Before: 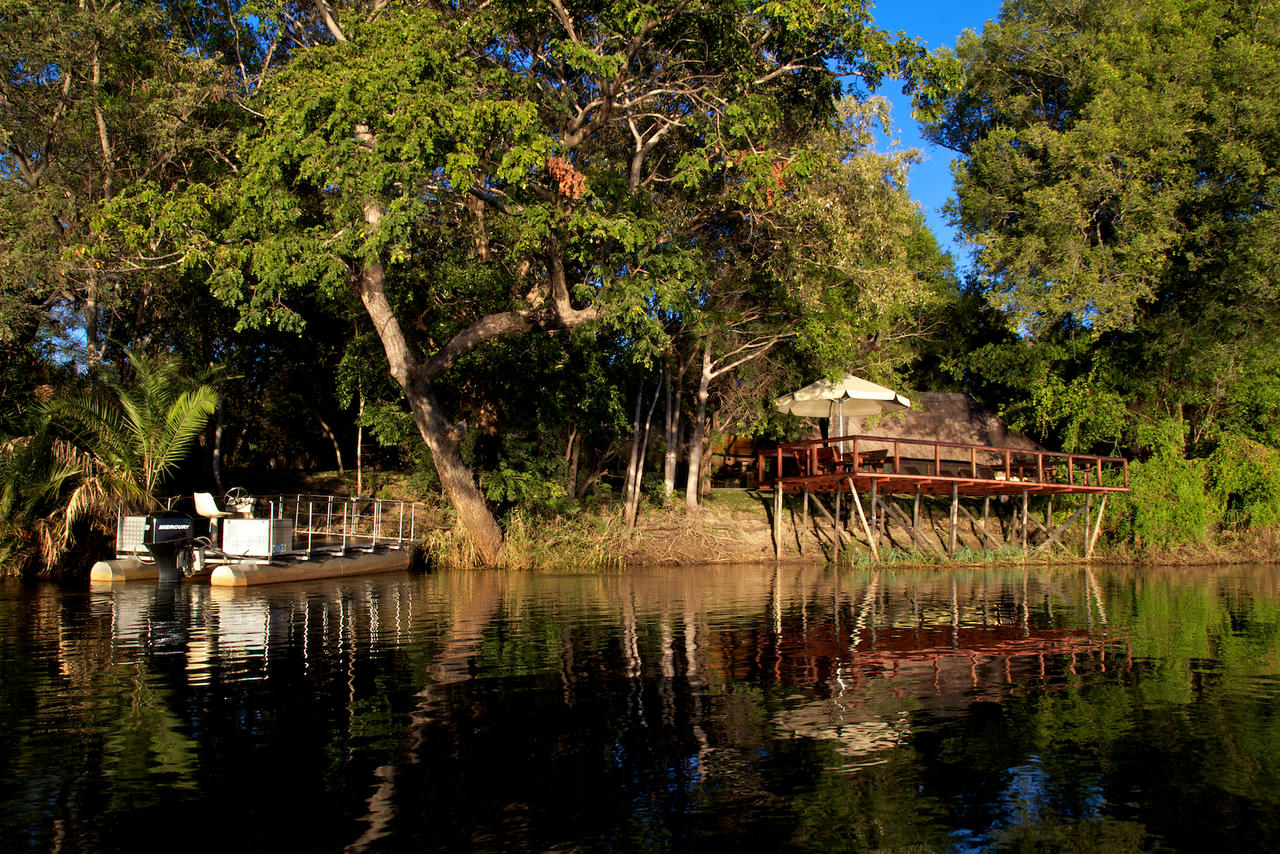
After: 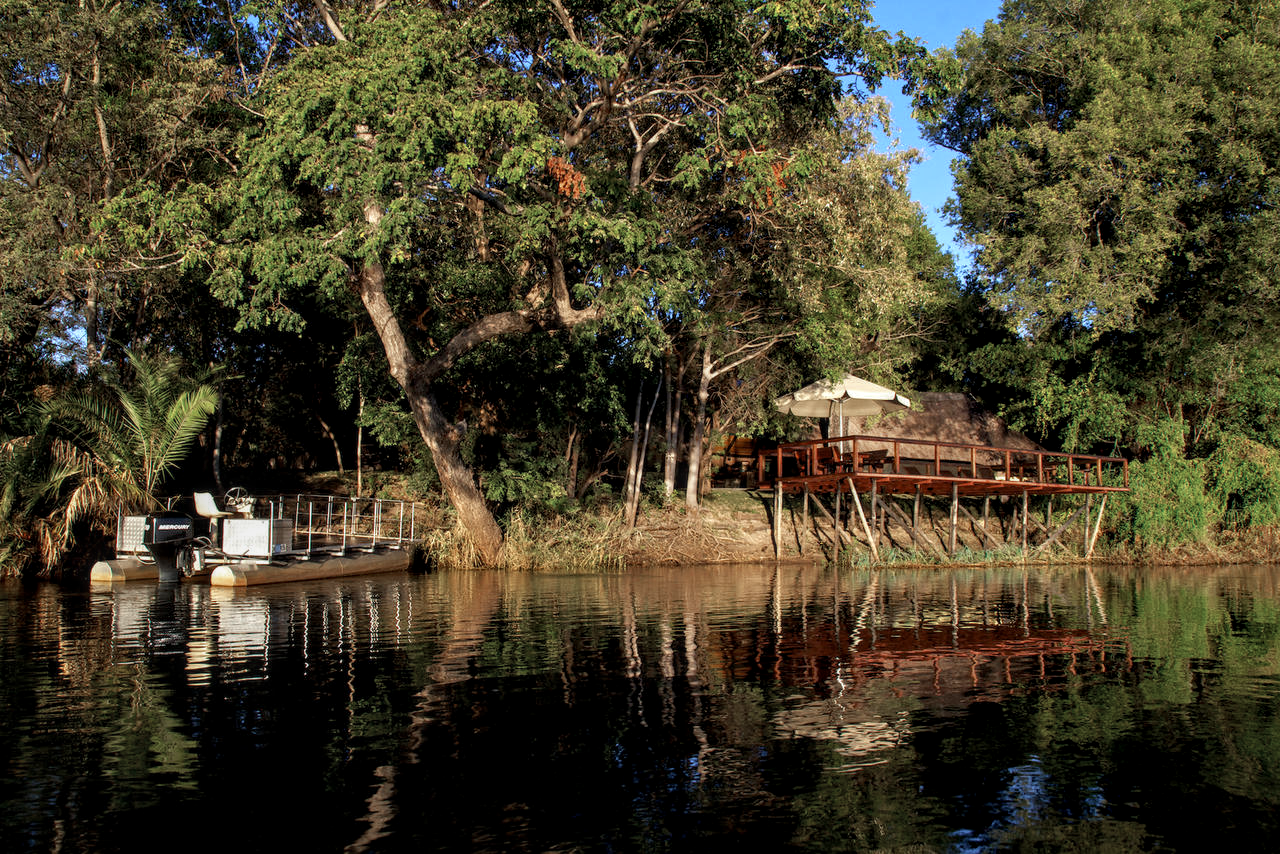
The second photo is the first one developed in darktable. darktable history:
local contrast: on, module defaults
color zones: curves: ch0 [(0, 0.5) (0.125, 0.4) (0.25, 0.5) (0.375, 0.4) (0.5, 0.4) (0.625, 0.6) (0.75, 0.6) (0.875, 0.5)]; ch1 [(0, 0.35) (0.125, 0.45) (0.25, 0.35) (0.375, 0.35) (0.5, 0.35) (0.625, 0.35) (0.75, 0.45) (0.875, 0.35)]; ch2 [(0, 0.6) (0.125, 0.5) (0.25, 0.5) (0.375, 0.6) (0.5, 0.6) (0.625, 0.5) (0.75, 0.5) (0.875, 0.5)]
